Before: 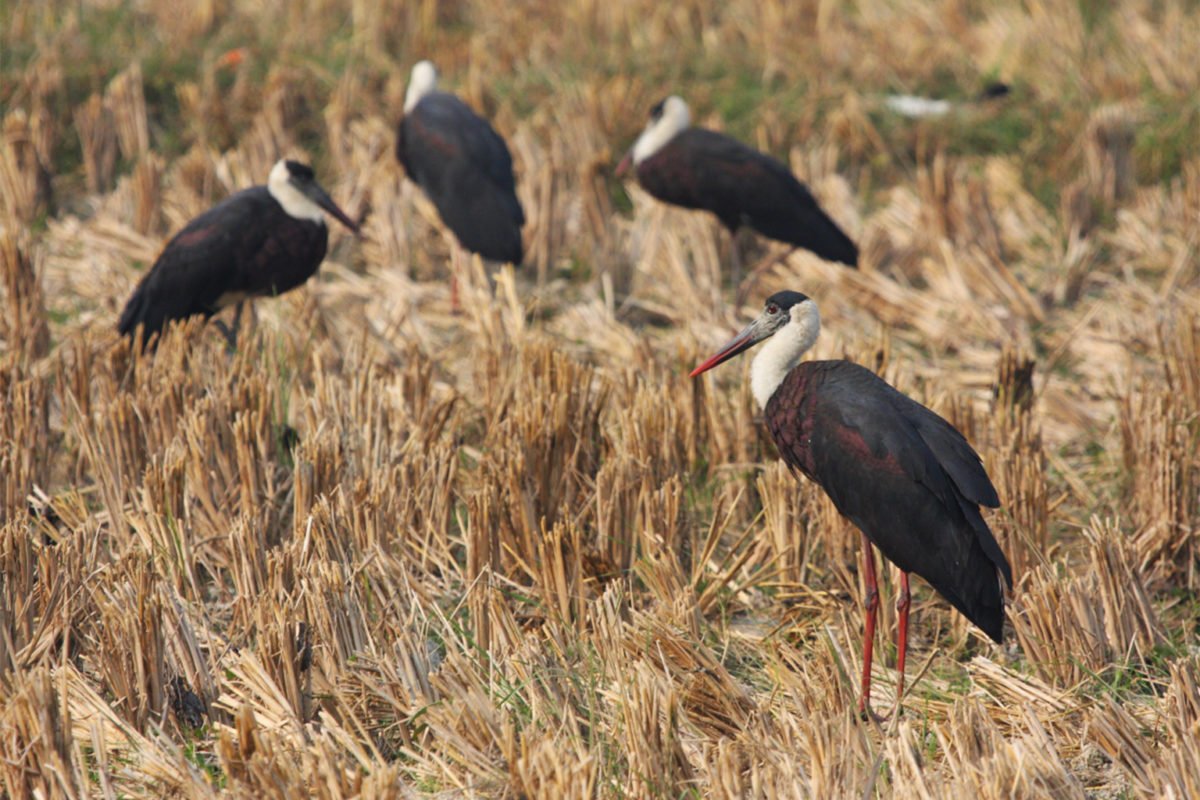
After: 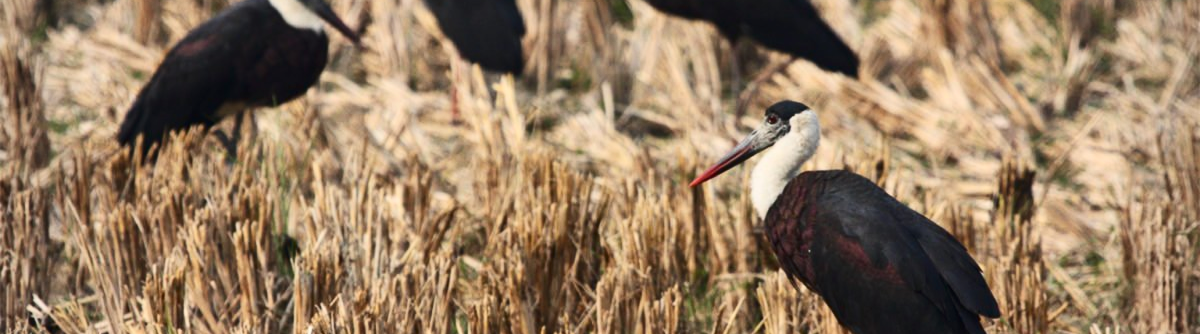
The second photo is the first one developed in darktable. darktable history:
vignetting: brightness -0.167
contrast brightness saturation: contrast 0.28
crop and rotate: top 23.84%, bottom 34.294%
